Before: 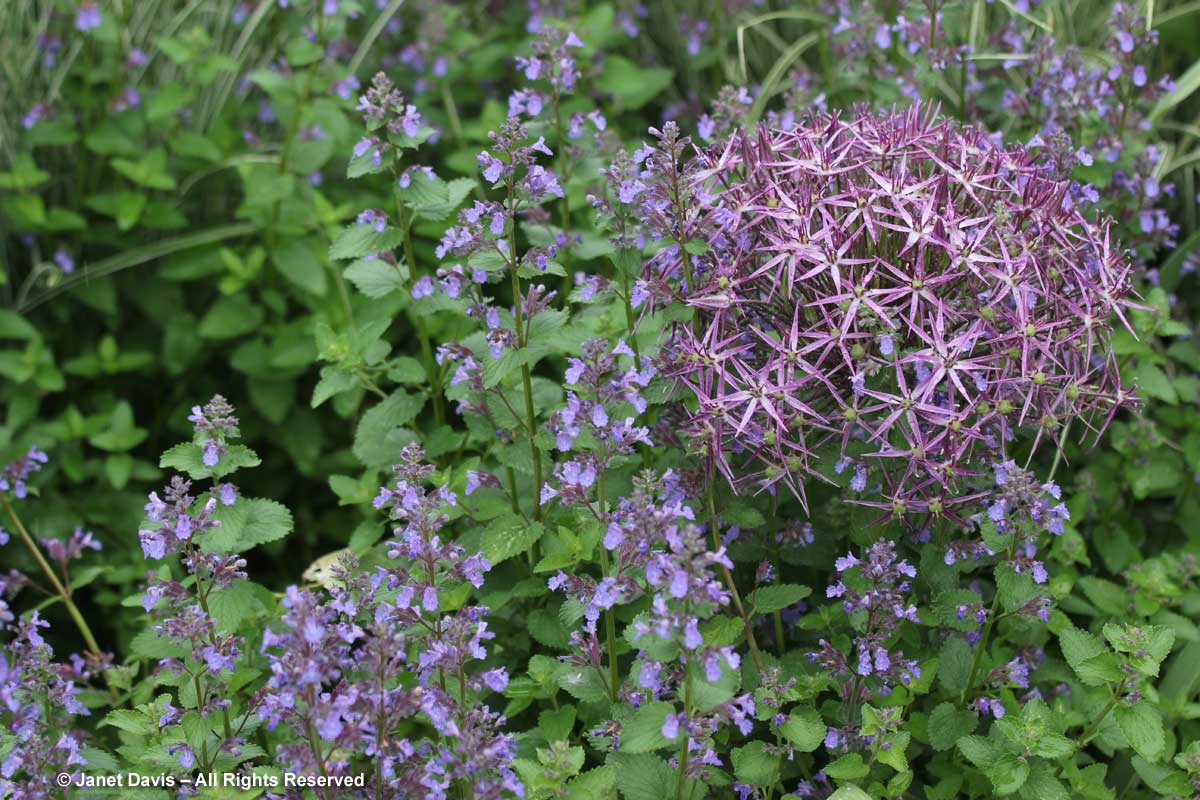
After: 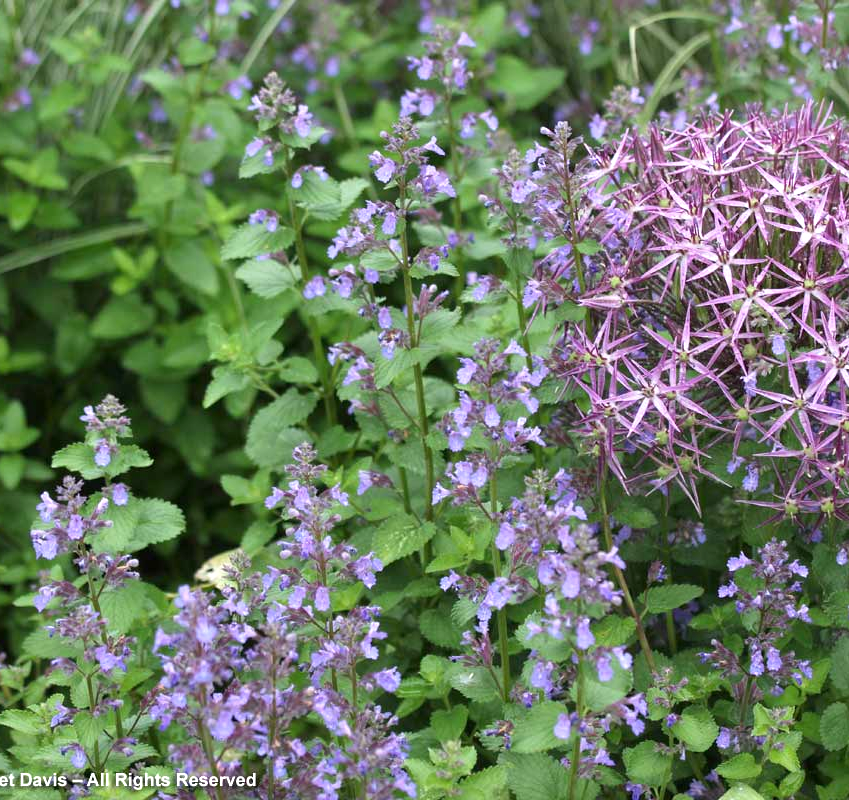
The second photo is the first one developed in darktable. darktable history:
crop and rotate: left 9.061%, right 20.142%
exposure: black level correction 0.001, exposure 0.5 EV, compensate exposure bias true, compensate highlight preservation false
